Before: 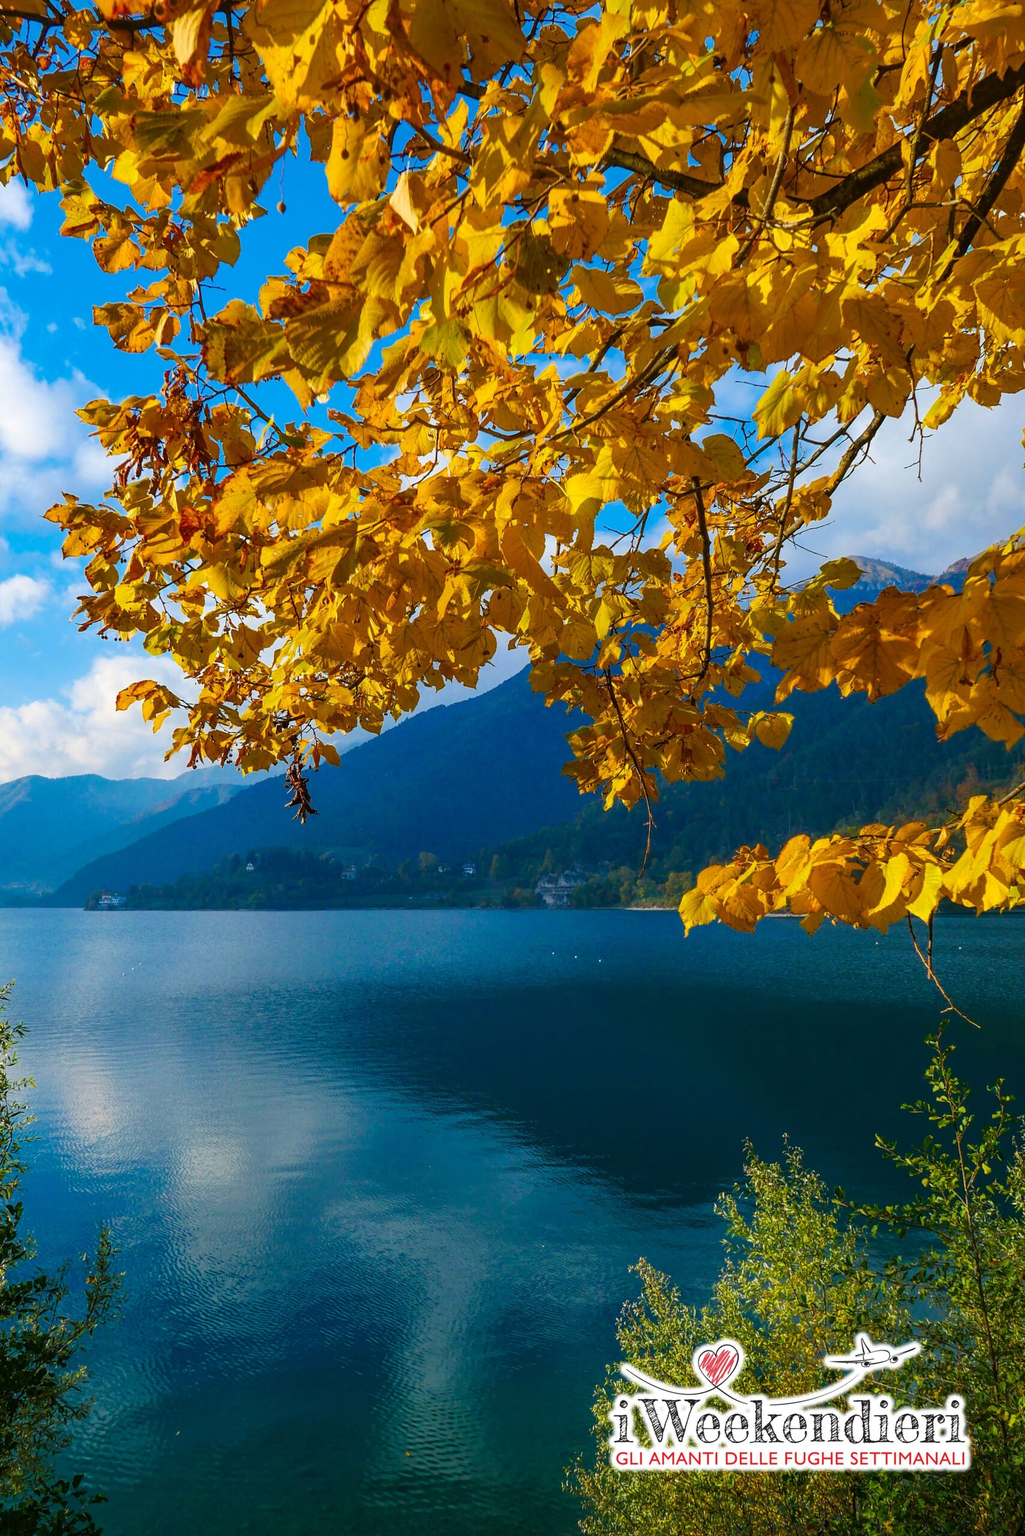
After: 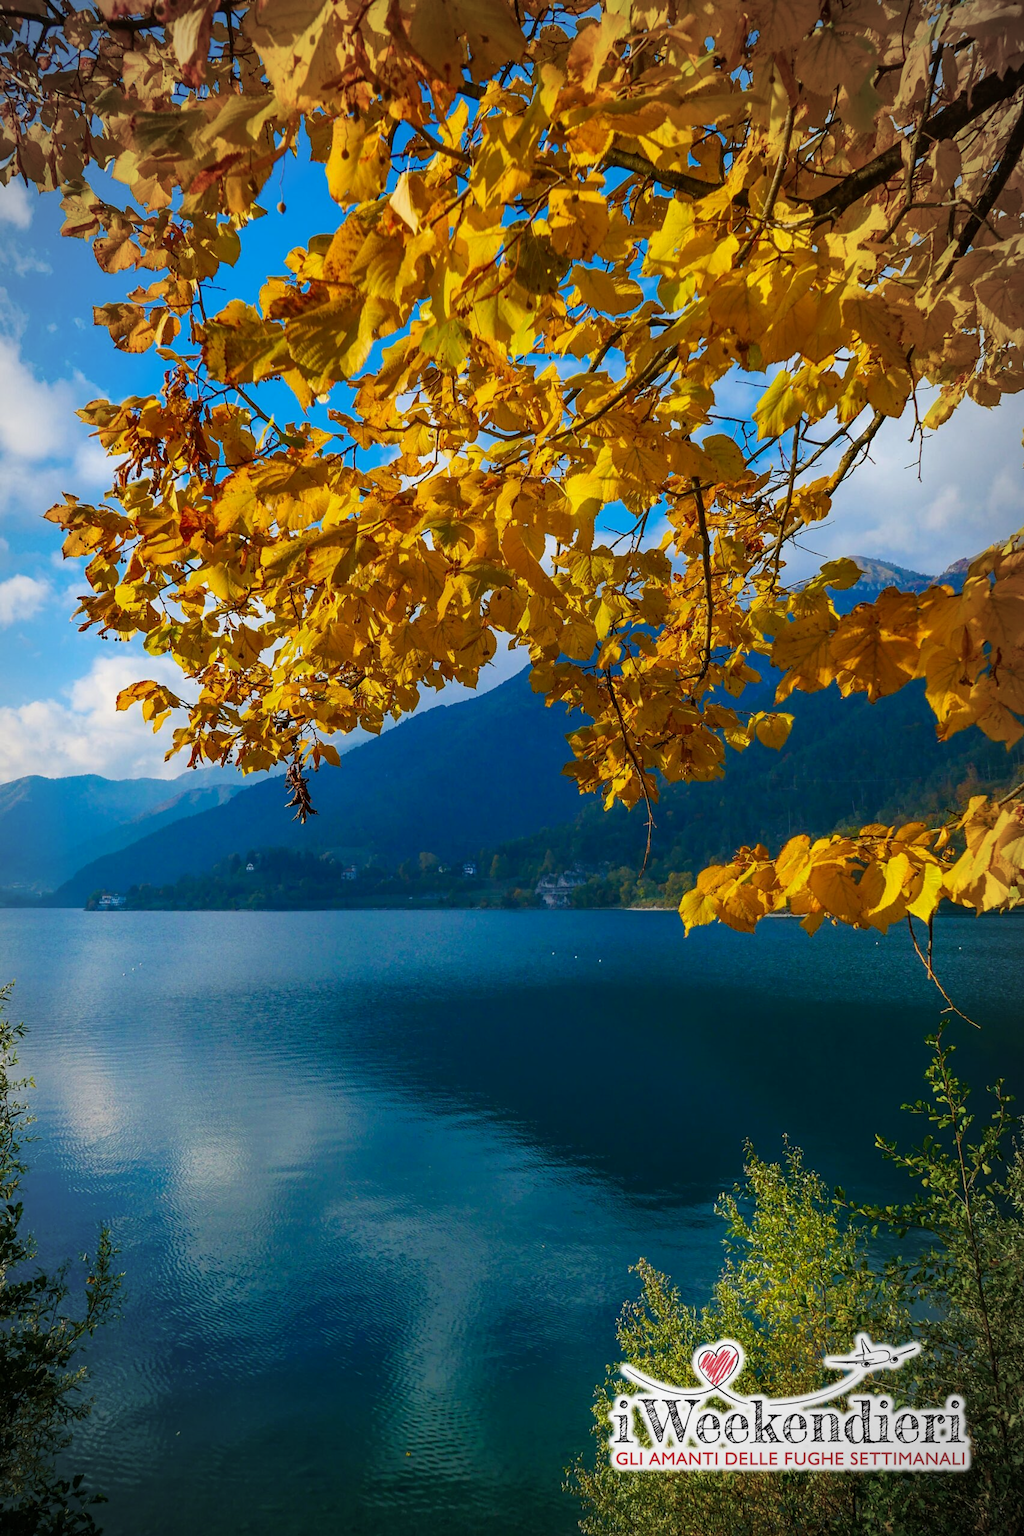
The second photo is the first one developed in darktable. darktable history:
exposure: black level correction 0.001, exposure -0.123 EV, compensate exposure bias true, compensate highlight preservation false
vignetting: fall-off start 86.66%, automatic ratio true
